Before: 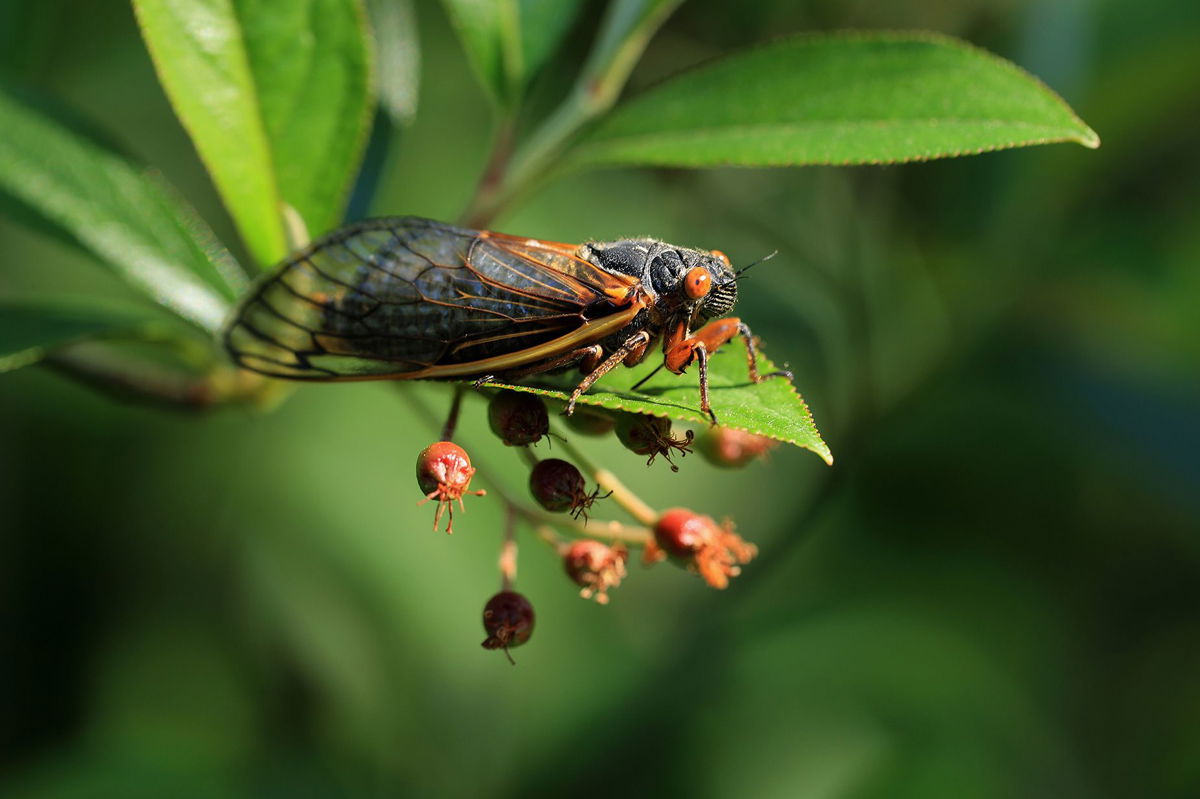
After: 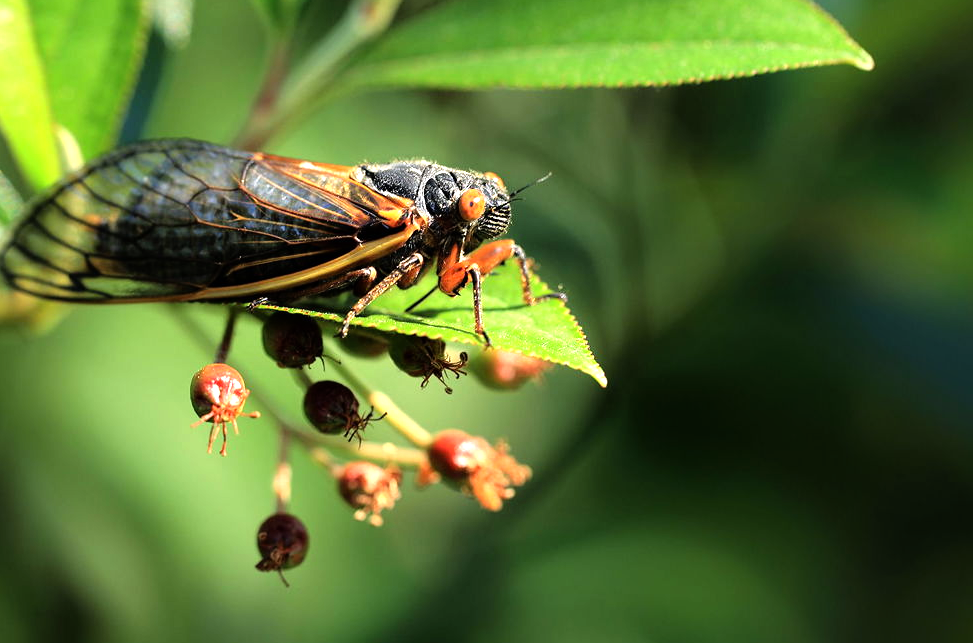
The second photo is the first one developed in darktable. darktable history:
tone equalizer: -8 EV -1.1 EV, -7 EV -0.975 EV, -6 EV -0.852 EV, -5 EV -0.541 EV, -3 EV 0.544 EV, -2 EV 0.855 EV, -1 EV 0.99 EV, +0 EV 1.06 EV
crop: left 18.844%, top 9.778%, right 0%, bottom 9.649%
